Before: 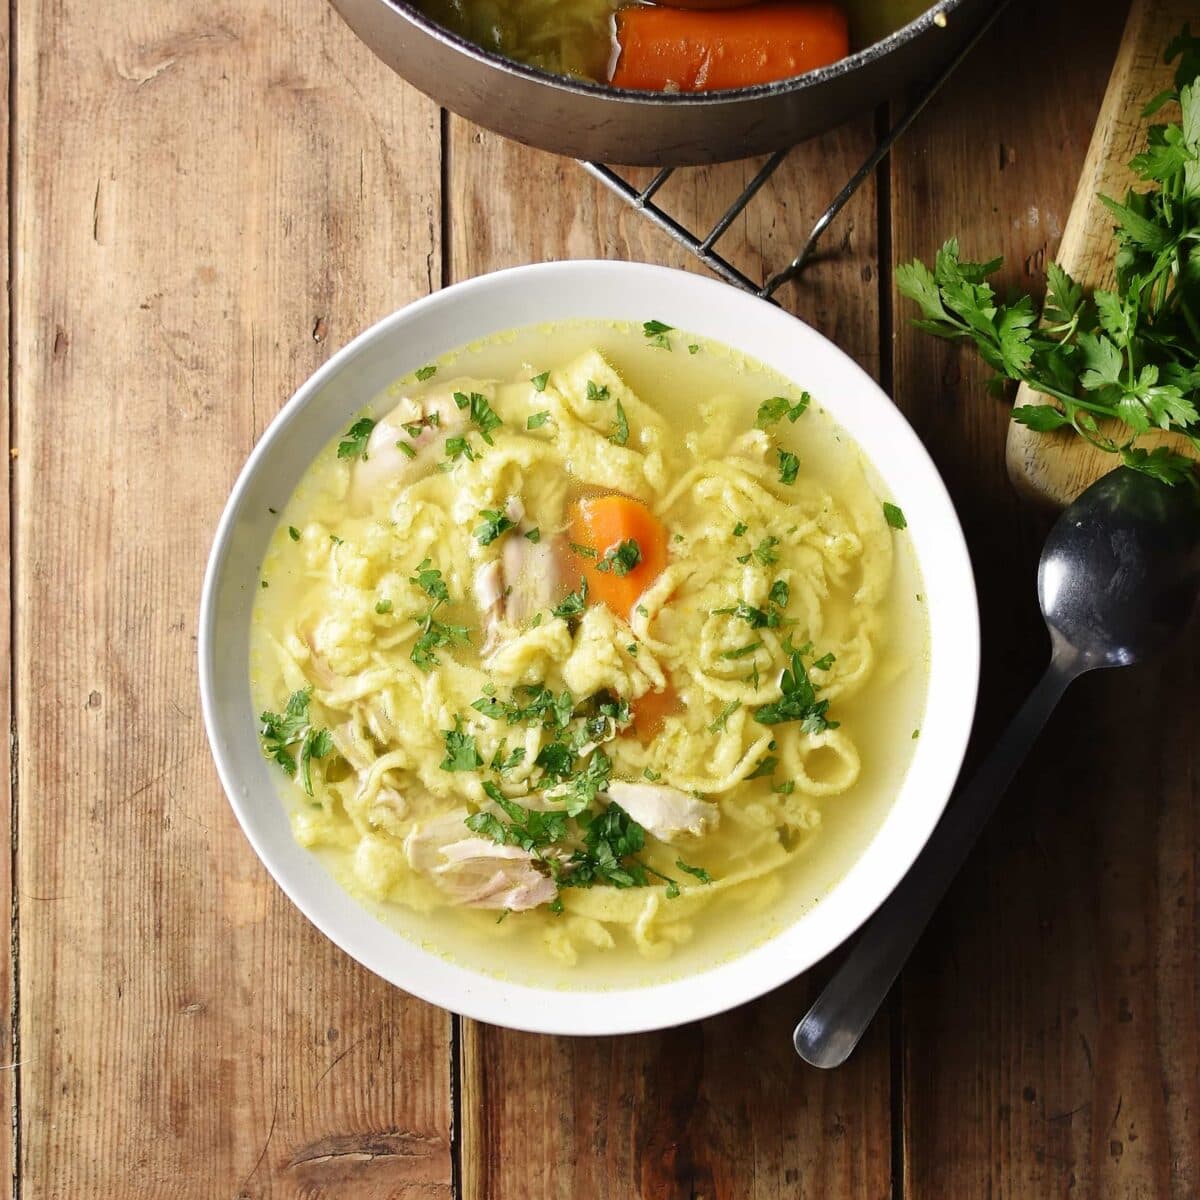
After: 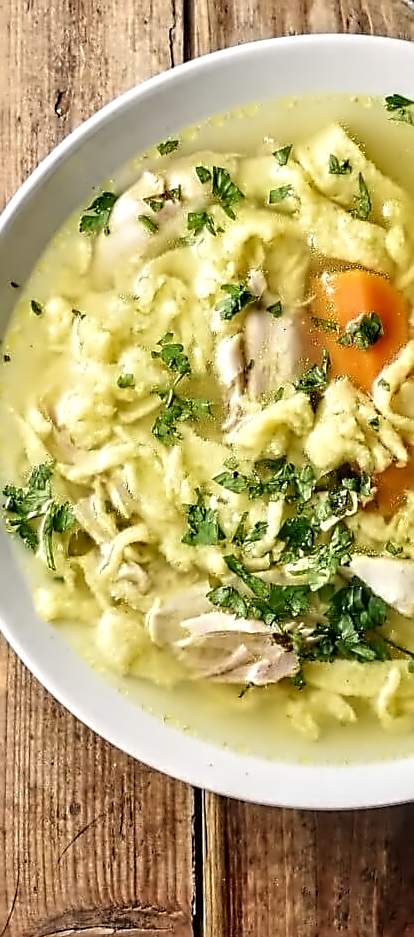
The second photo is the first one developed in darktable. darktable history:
crop and rotate: left 21.566%, top 18.851%, right 43.854%, bottom 3.003%
local contrast: on, module defaults
exposure: exposure -0.04 EV, compensate highlight preservation false
tone equalizer: on, module defaults
sharpen: amount 0.49
contrast equalizer: octaves 7, y [[0.5, 0.542, 0.583, 0.625, 0.667, 0.708], [0.5 ×6], [0.5 ×6], [0, 0.033, 0.067, 0.1, 0.133, 0.167], [0, 0.05, 0.1, 0.15, 0.2, 0.25]]
